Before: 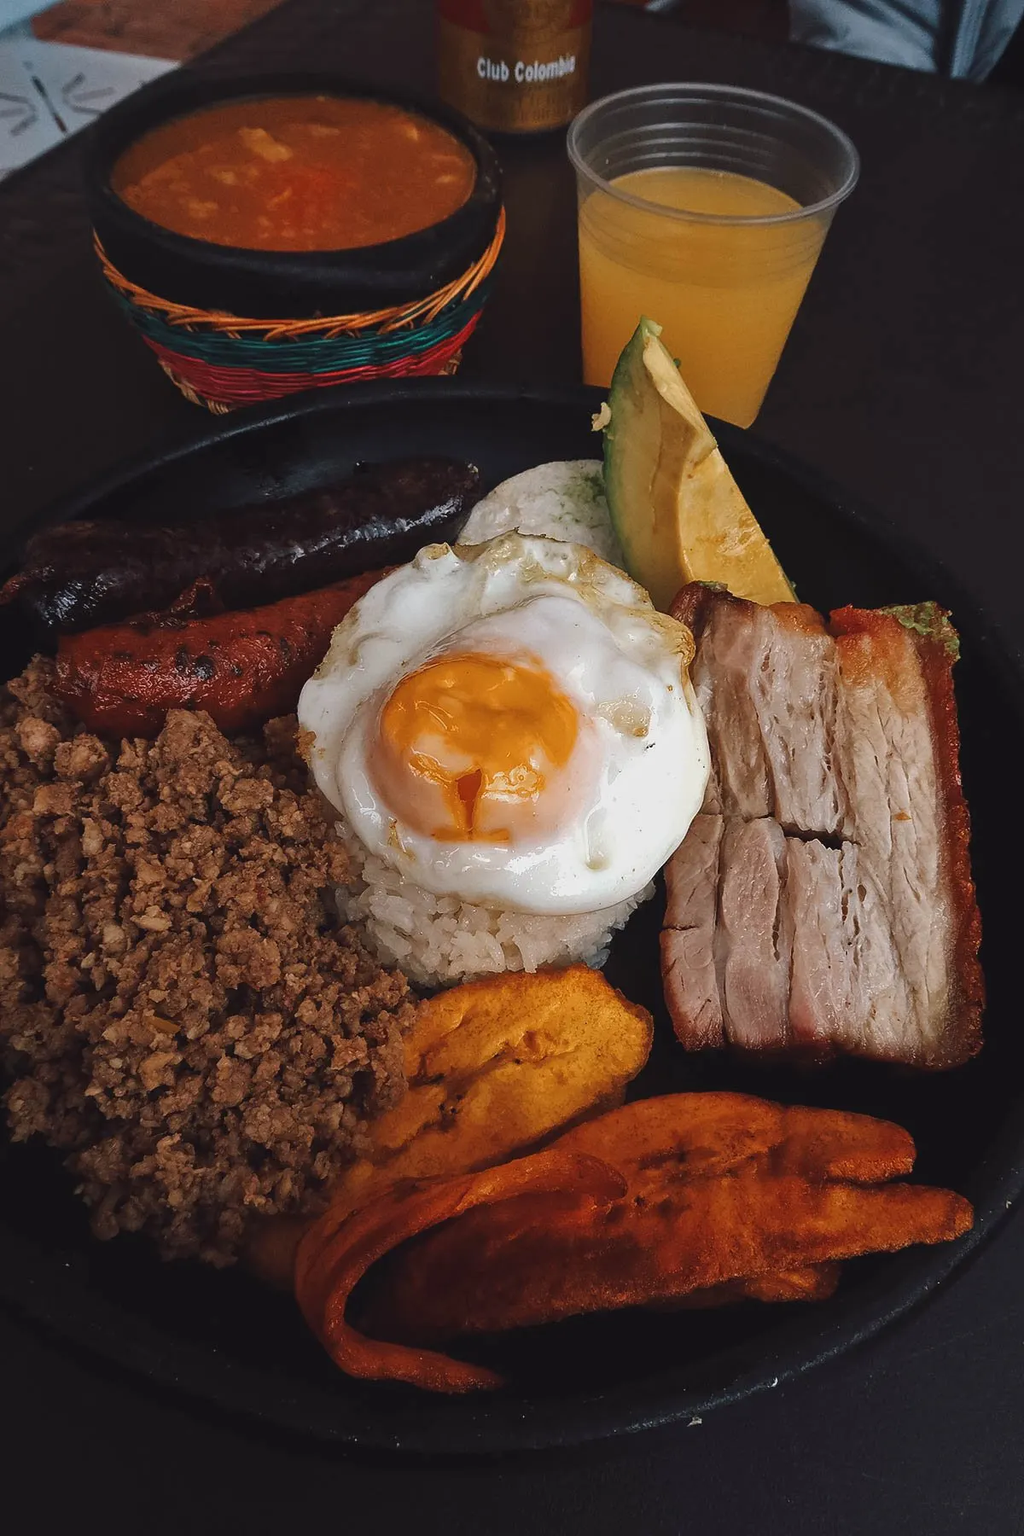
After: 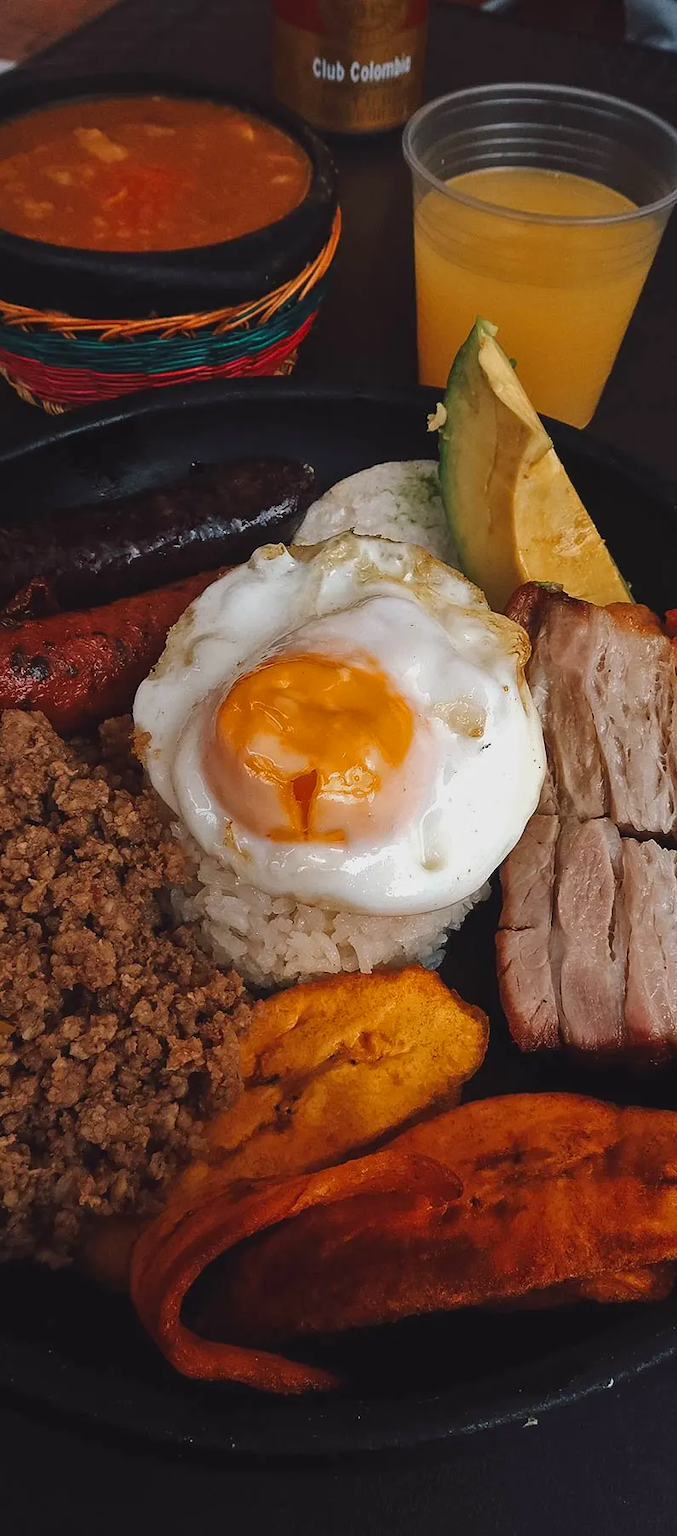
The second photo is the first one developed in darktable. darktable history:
crop and rotate: left 16.154%, right 17.662%
color correction: highlights b* -0.008, saturation 1.1
